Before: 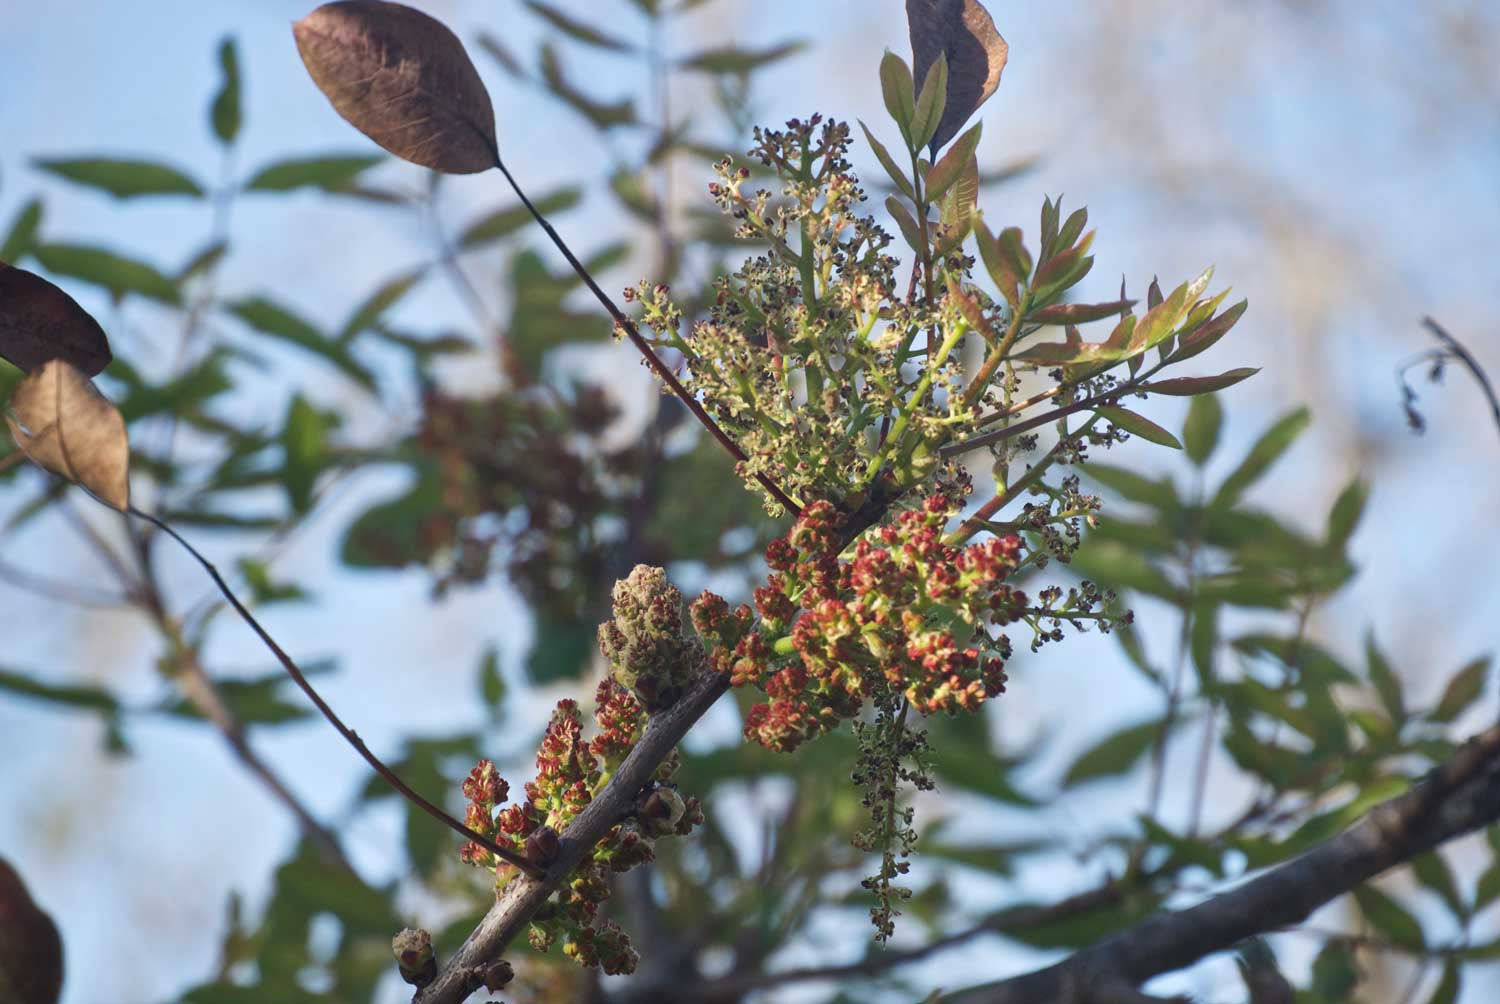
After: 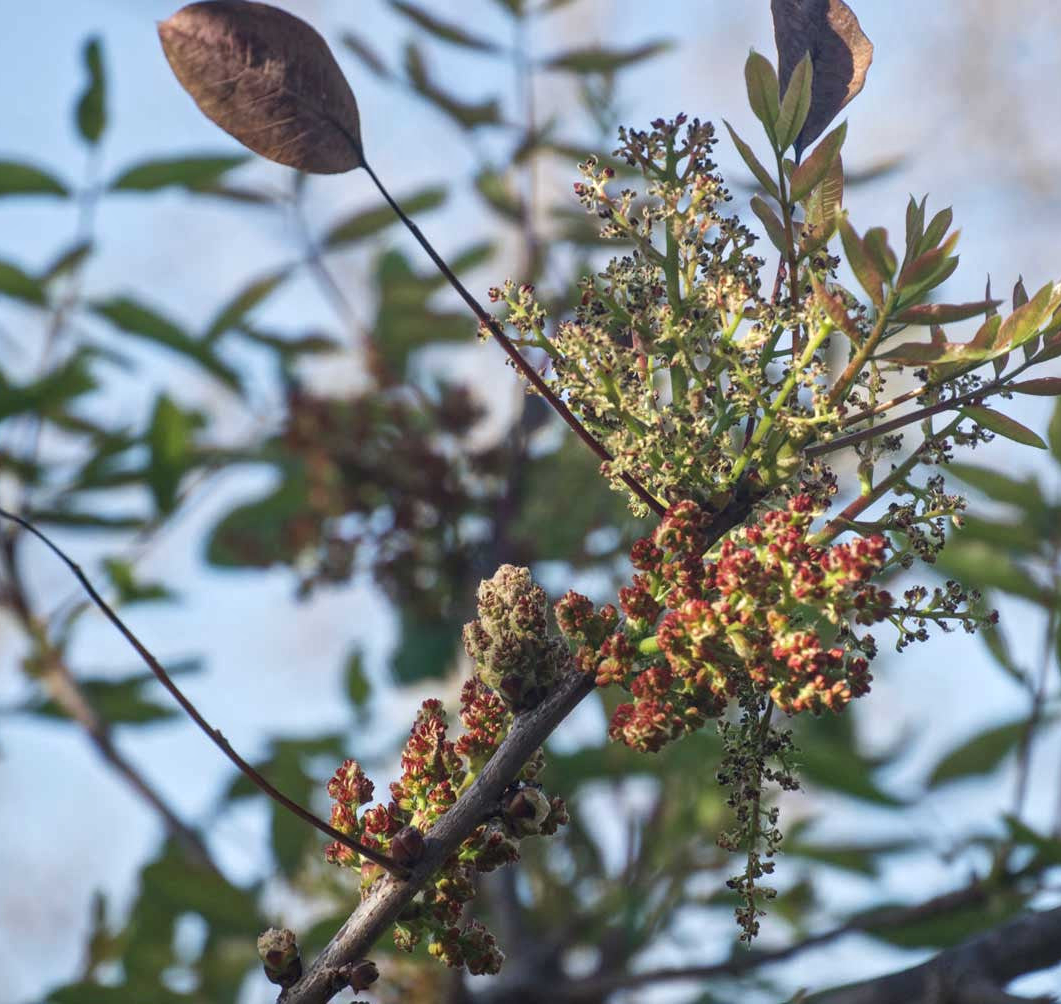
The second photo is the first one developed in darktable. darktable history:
bloom: size 13.65%, threshold 98.39%, strength 4.82%
crop and rotate: left 9.061%, right 20.142%
local contrast: on, module defaults
